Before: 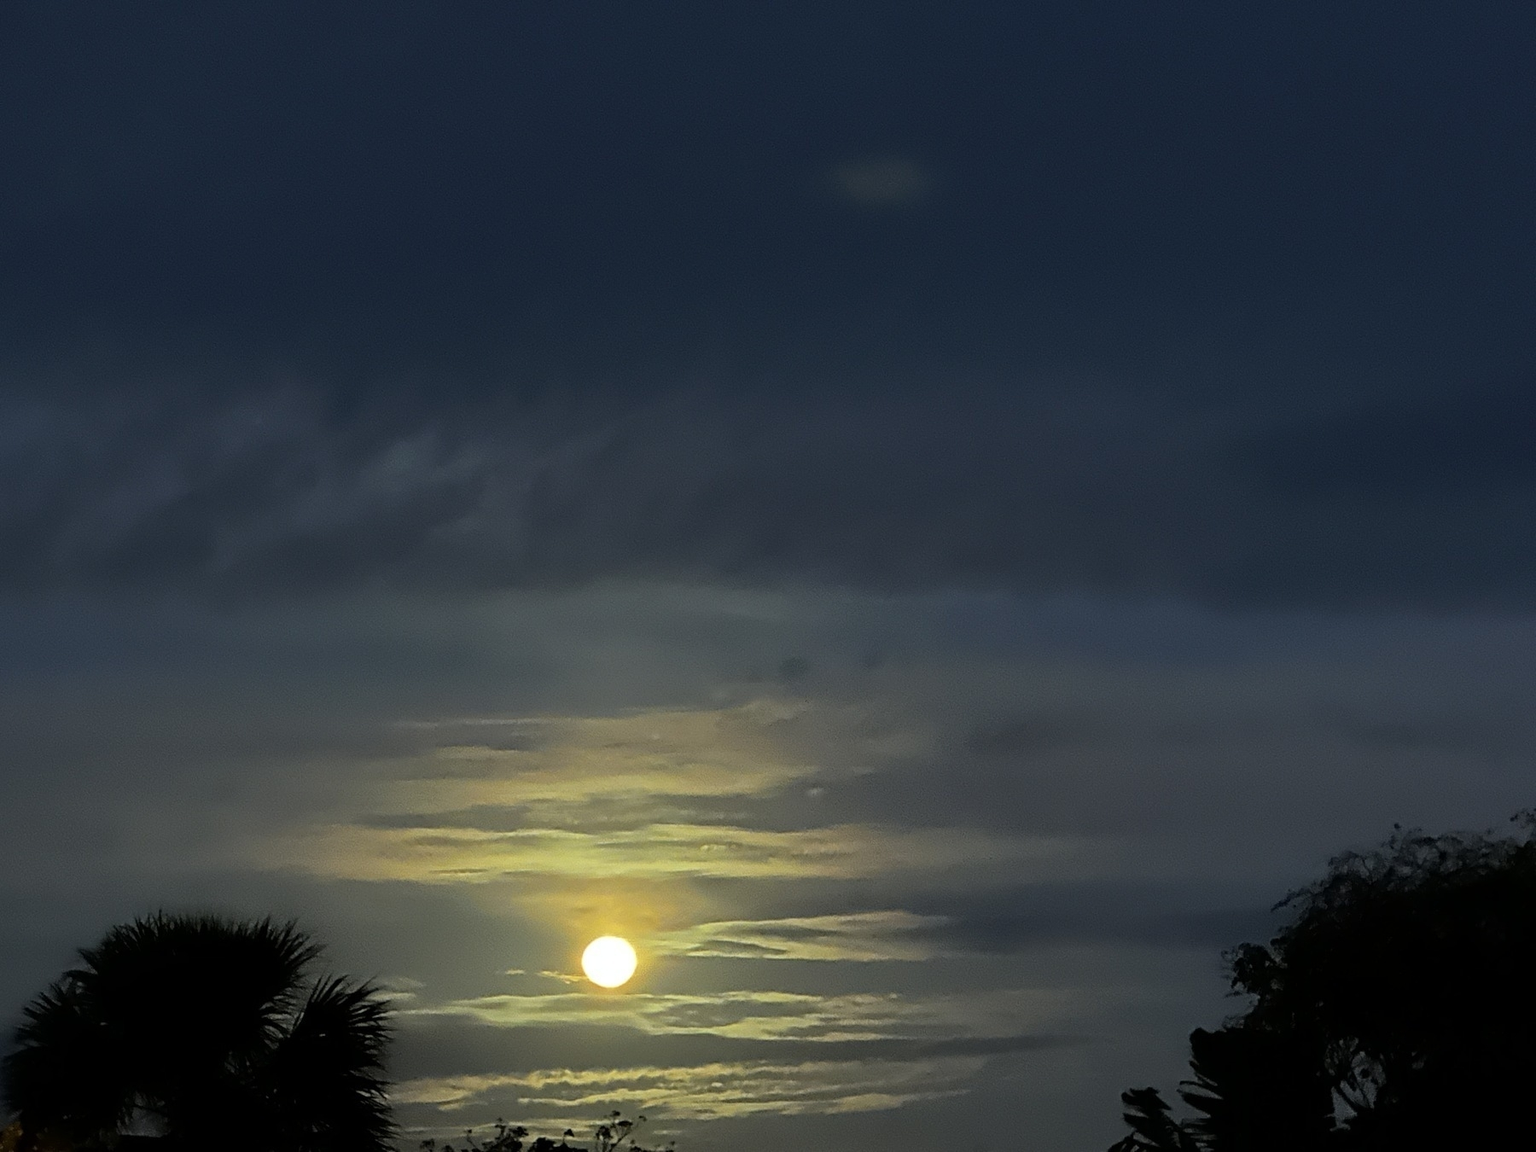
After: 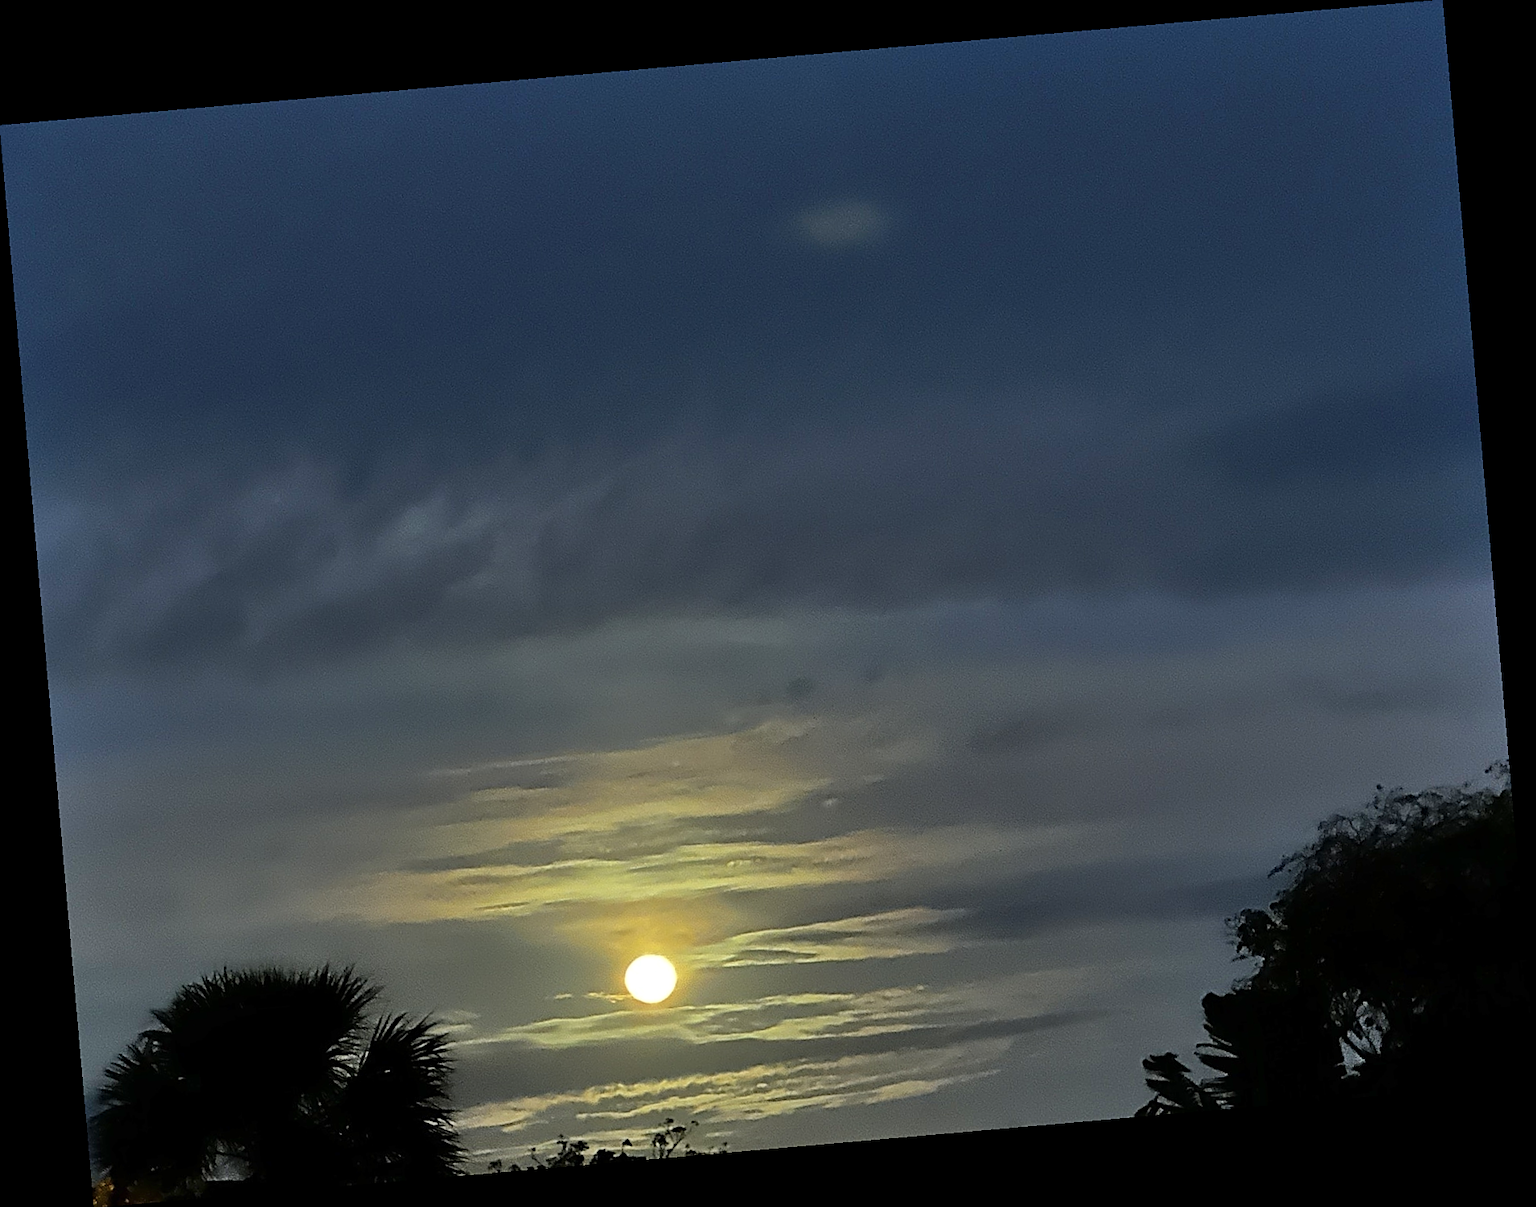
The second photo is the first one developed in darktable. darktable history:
shadows and highlights: white point adjustment 1, soften with gaussian
sharpen: on, module defaults
rotate and perspective: rotation -4.98°, automatic cropping off
